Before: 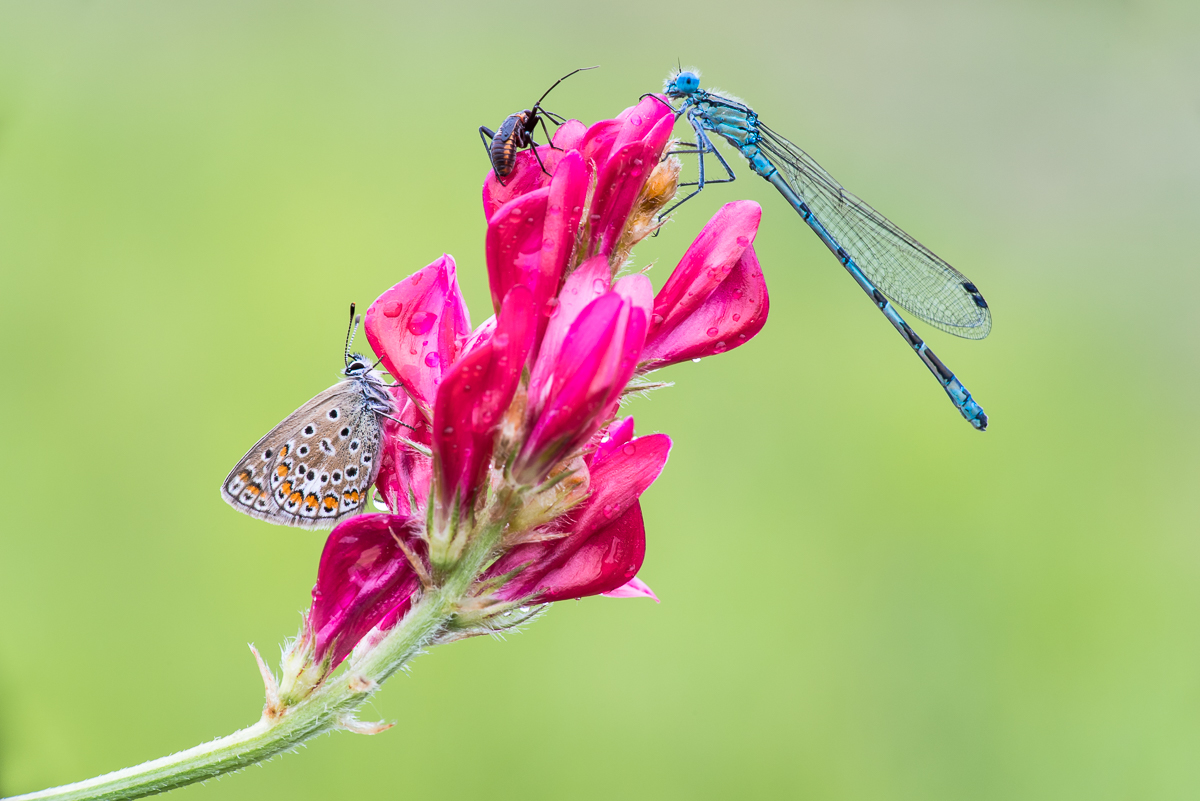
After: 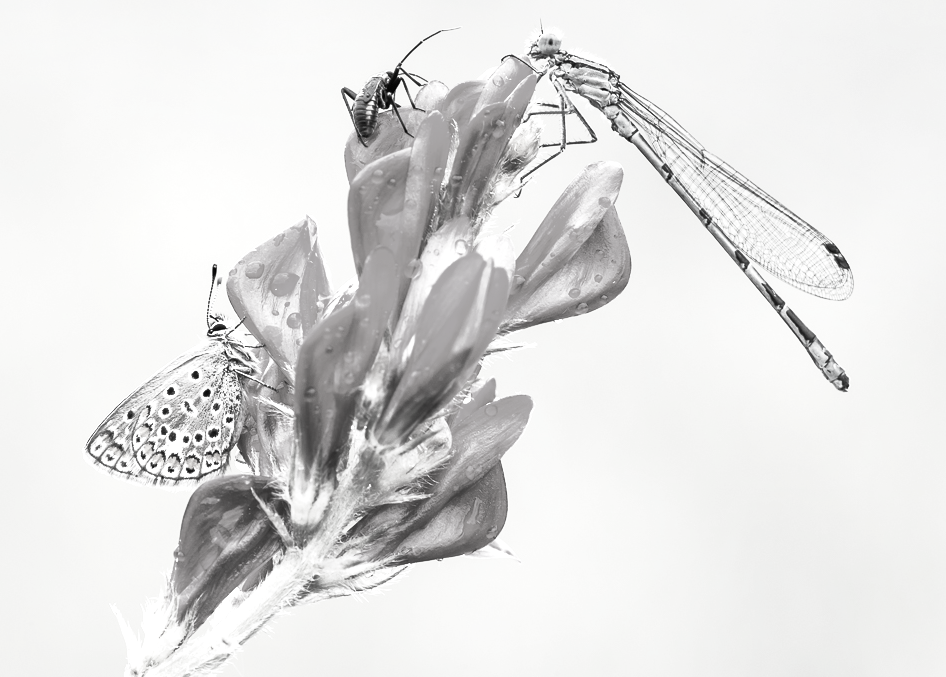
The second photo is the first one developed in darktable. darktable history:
crop: left 11.548%, top 4.986%, right 9.569%, bottom 10.399%
base curve: curves: ch0 [(0, 0) (0.257, 0.25) (0.482, 0.586) (0.757, 0.871) (1, 1)], preserve colors none
exposure: black level correction 0, exposure 0.69 EV, compensate exposure bias true, compensate highlight preservation false
contrast brightness saturation: saturation -0.989
